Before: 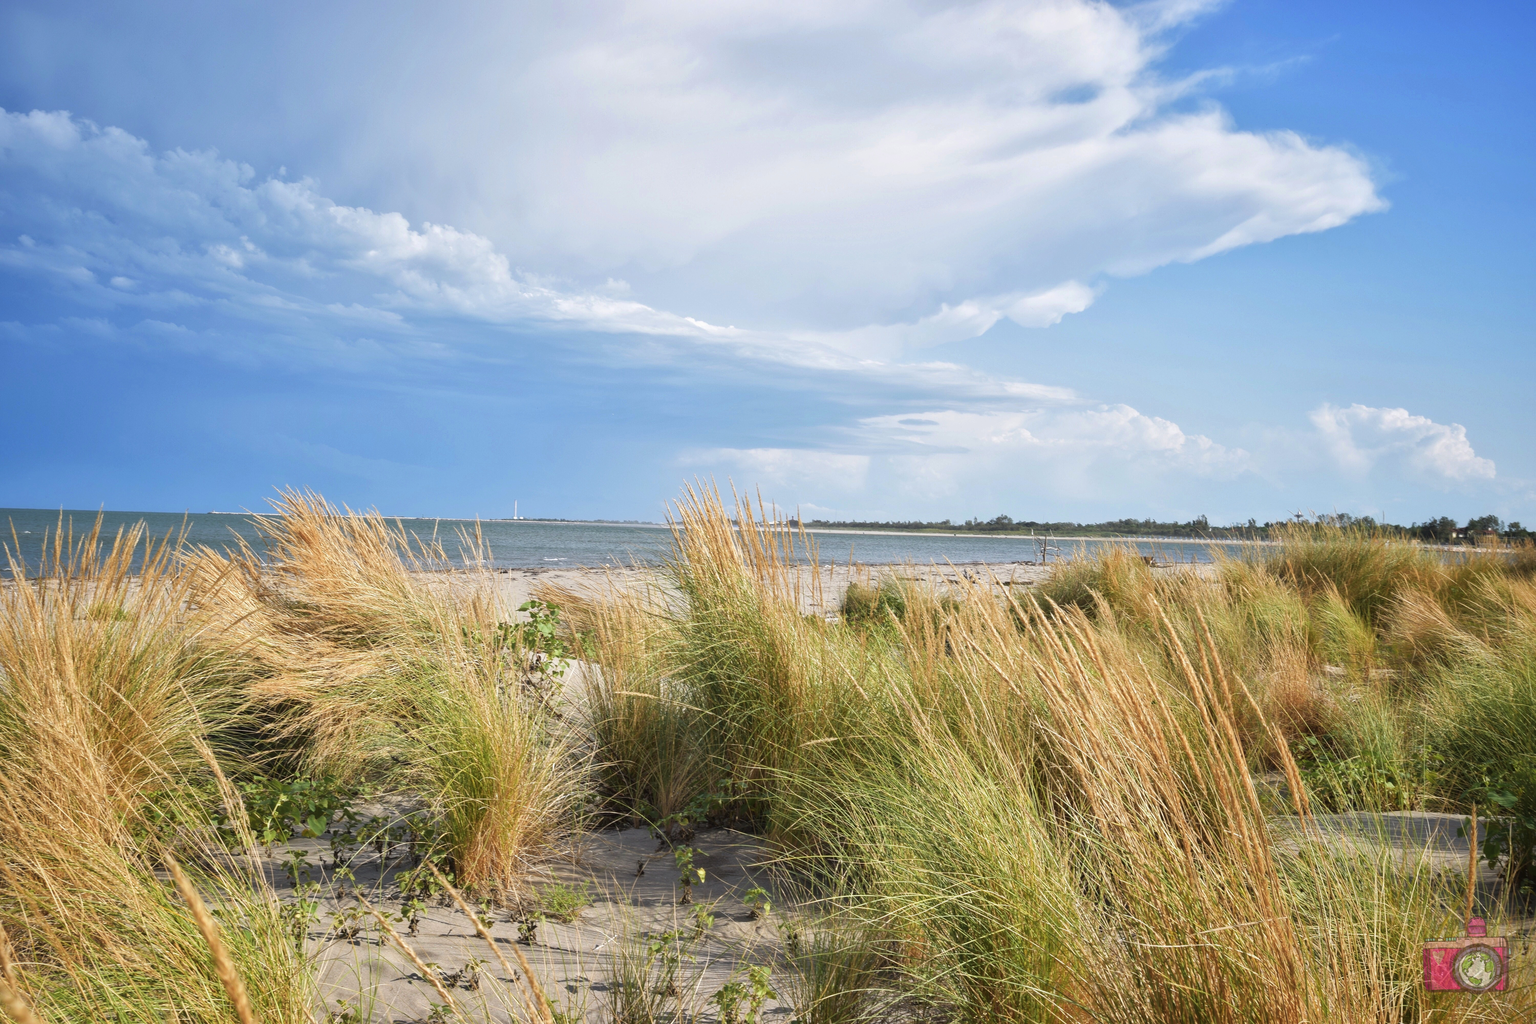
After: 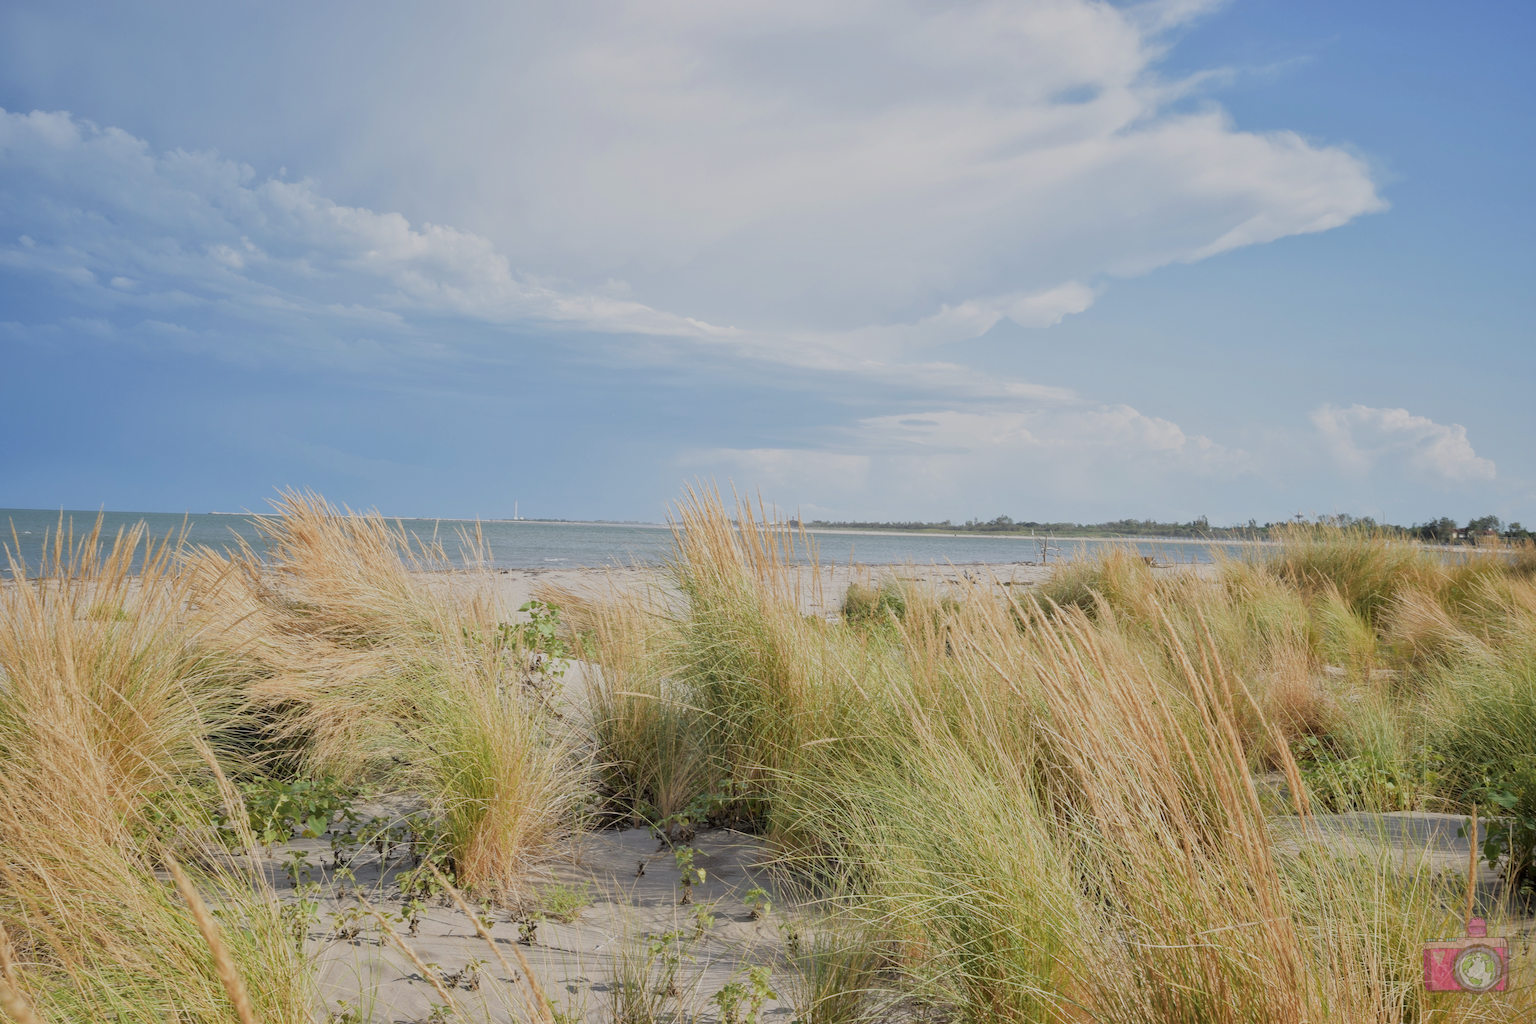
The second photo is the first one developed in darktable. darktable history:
filmic rgb: black relative exposure -8.77 EV, white relative exposure 4.98 EV, target black luminance 0%, hardness 3.79, latitude 65.98%, contrast 0.822, shadows ↔ highlights balance 19.38%
